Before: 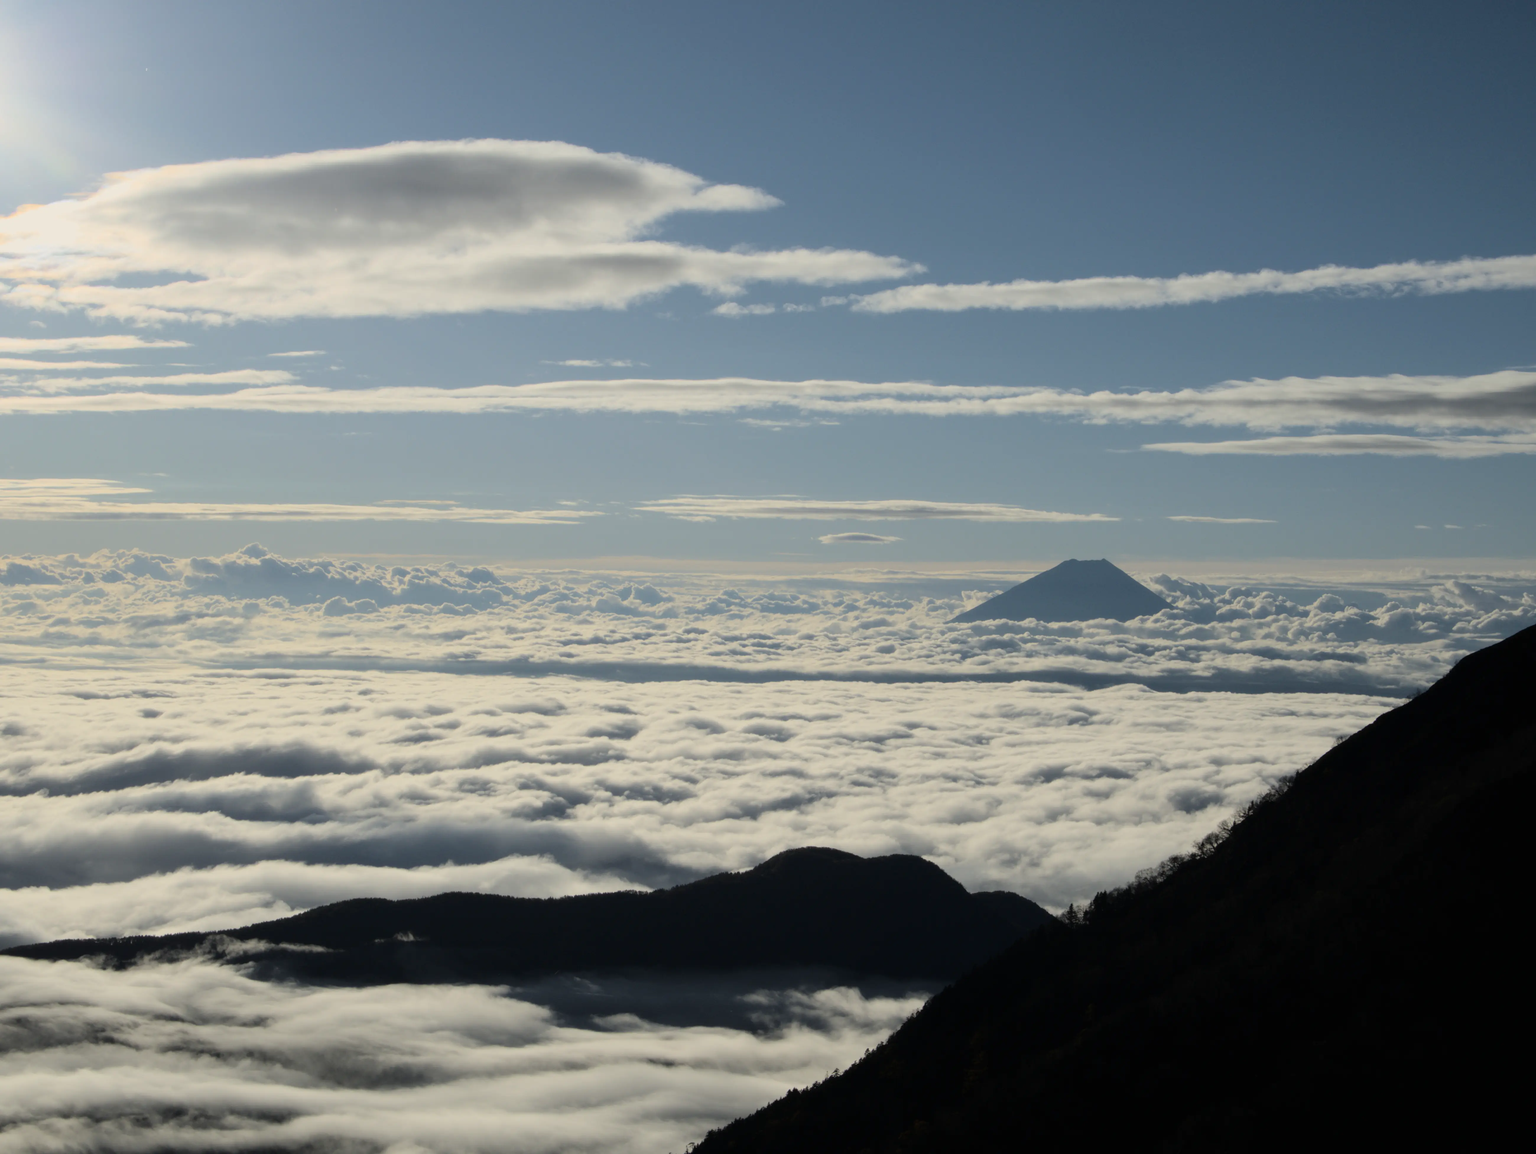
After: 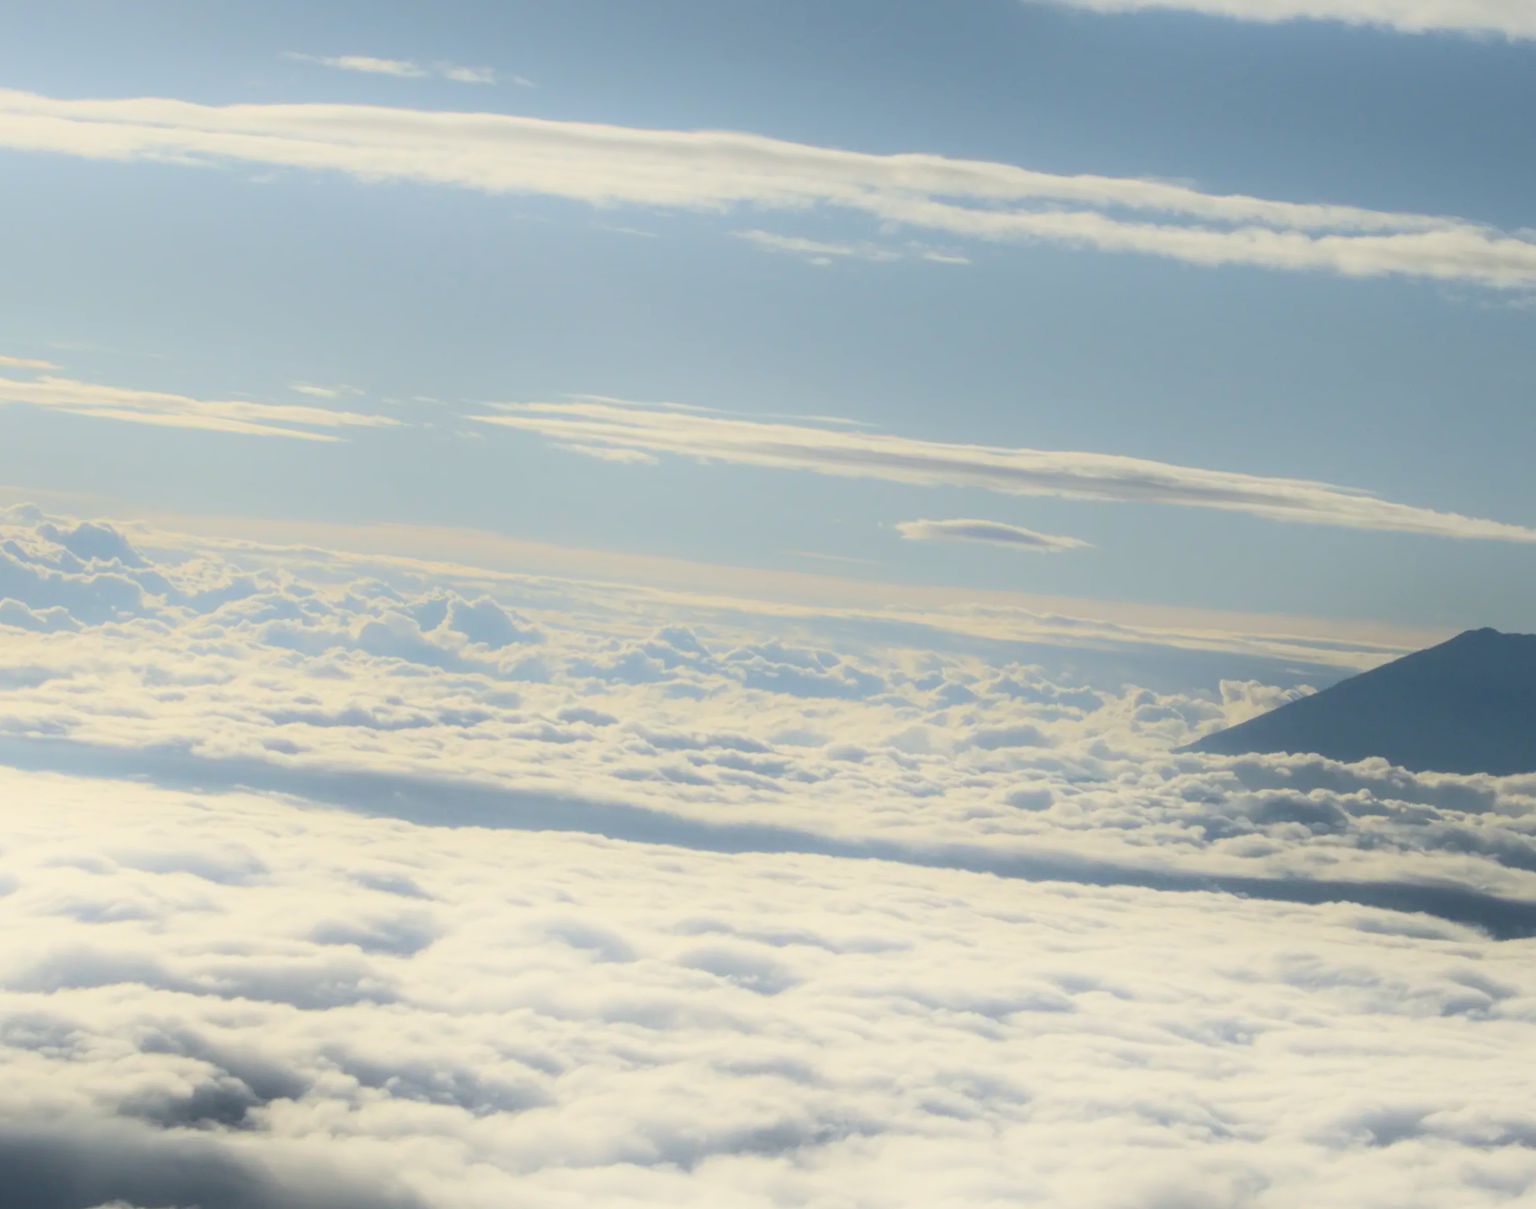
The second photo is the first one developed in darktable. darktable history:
rotate and perspective: rotation 5.12°, automatic cropping off
color contrast: green-magenta contrast 1.2, blue-yellow contrast 1.2
shadows and highlights: shadows -90, highlights 90, soften with gaussian
crop: left 30%, top 30%, right 30%, bottom 30%
